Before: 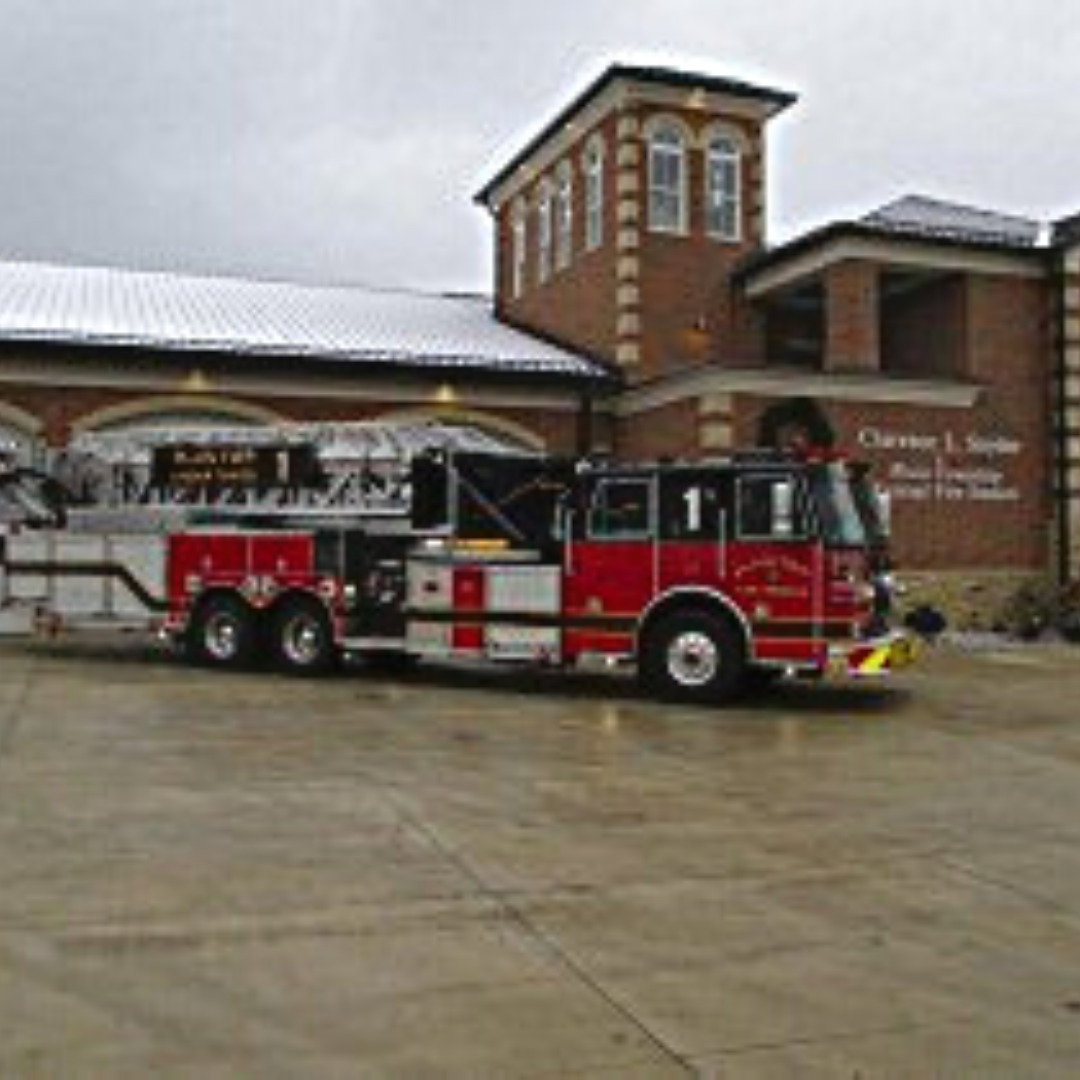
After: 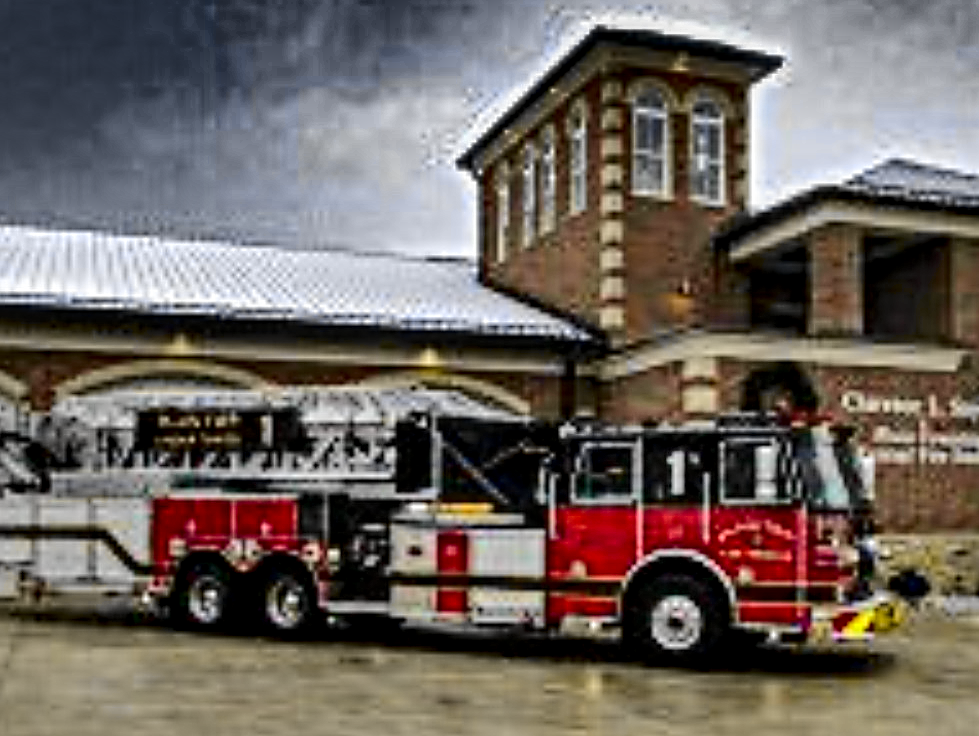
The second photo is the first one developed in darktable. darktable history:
local contrast: highlights 22%, detail 150%
shadows and highlights: radius 122.86, shadows 98.81, white point adjustment -2.95, highlights -99.78, soften with gaussian
crop: left 1.521%, top 3.358%, right 7.771%, bottom 28.459%
exposure: black level correction 0.001, exposure 0.192 EV, compensate exposure bias true, compensate highlight preservation false
sharpen: on, module defaults
tone curve: curves: ch0 [(0, 0.01) (0.097, 0.07) (0.204, 0.173) (0.447, 0.517) (0.539, 0.624) (0.733, 0.791) (0.879, 0.898) (1, 0.98)]; ch1 [(0, 0) (0.393, 0.415) (0.447, 0.448) (0.485, 0.494) (0.523, 0.509) (0.545, 0.541) (0.574, 0.561) (0.648, 0.674) (1, 1)]; ch2 [(0, 0) (0.369, 0.388) (0.449, 0.431) (0.499, 0.5) (0.521, 0.51) (0.53, 0.54) (0.564, 0.569) (0.674, 0.735) (1, 1)], color space Lab, independent channels, preserve colors none
tone equalizer: edges refinement/feathering 500, mask exposure compensation -1.57 EV, preserve details no
